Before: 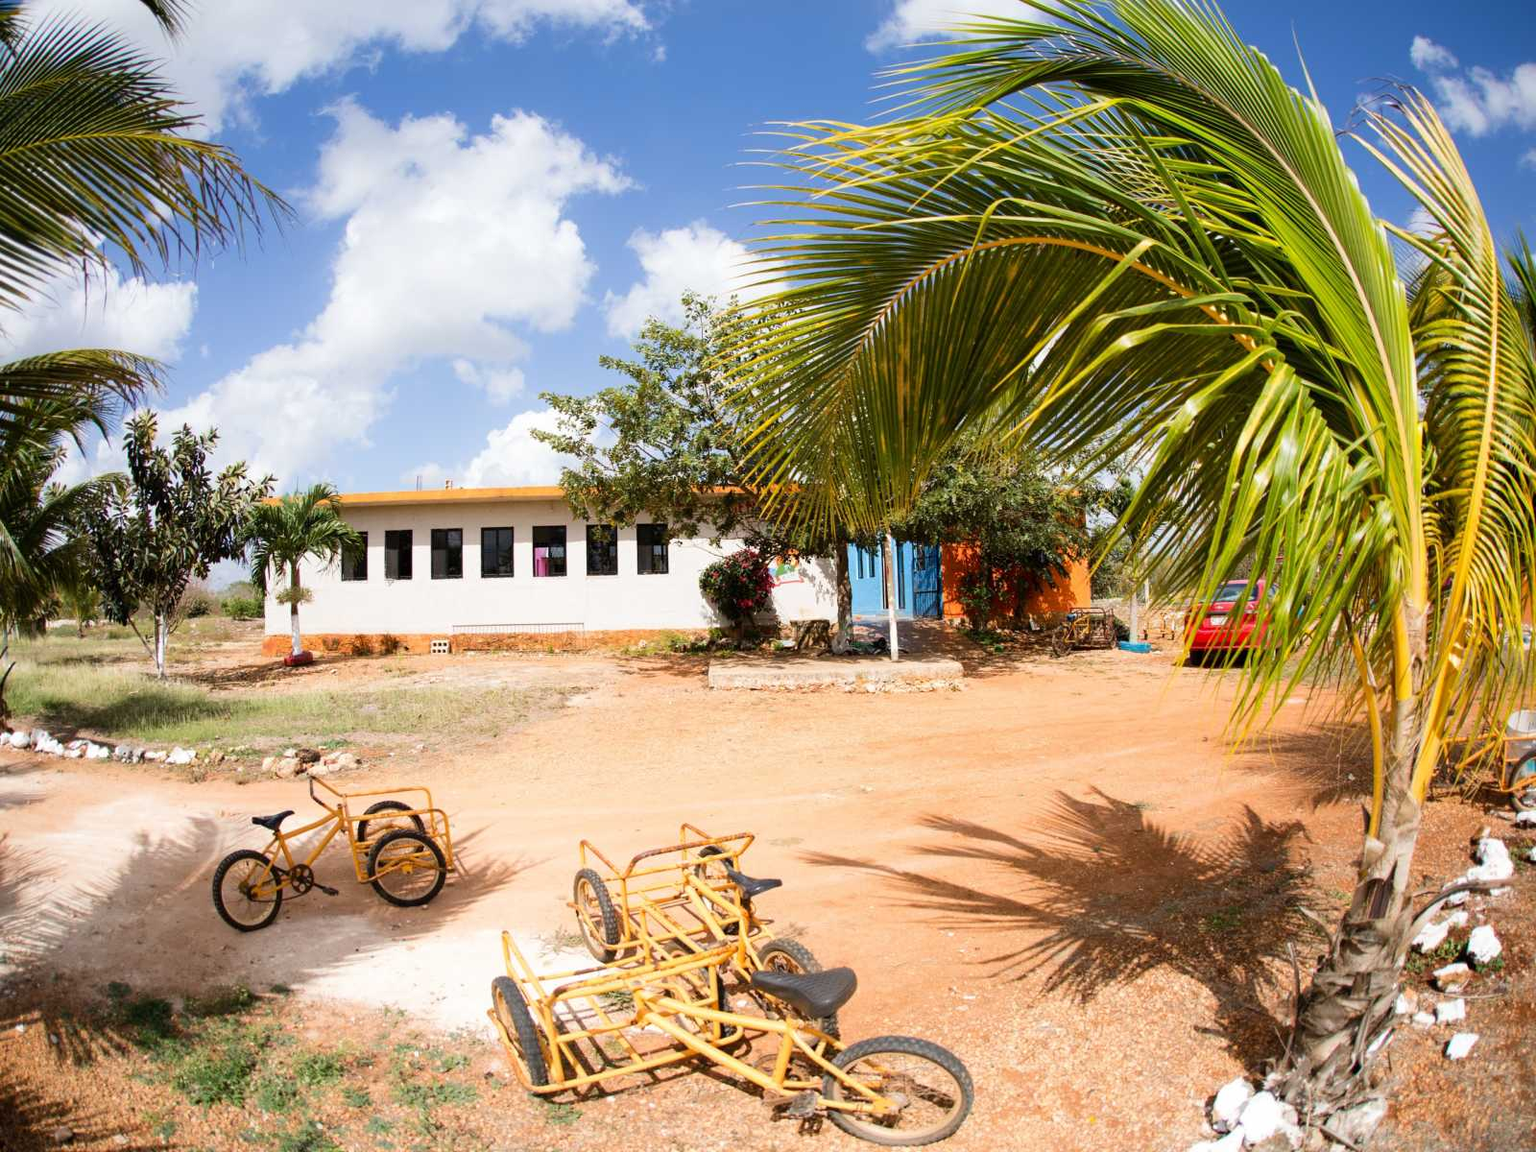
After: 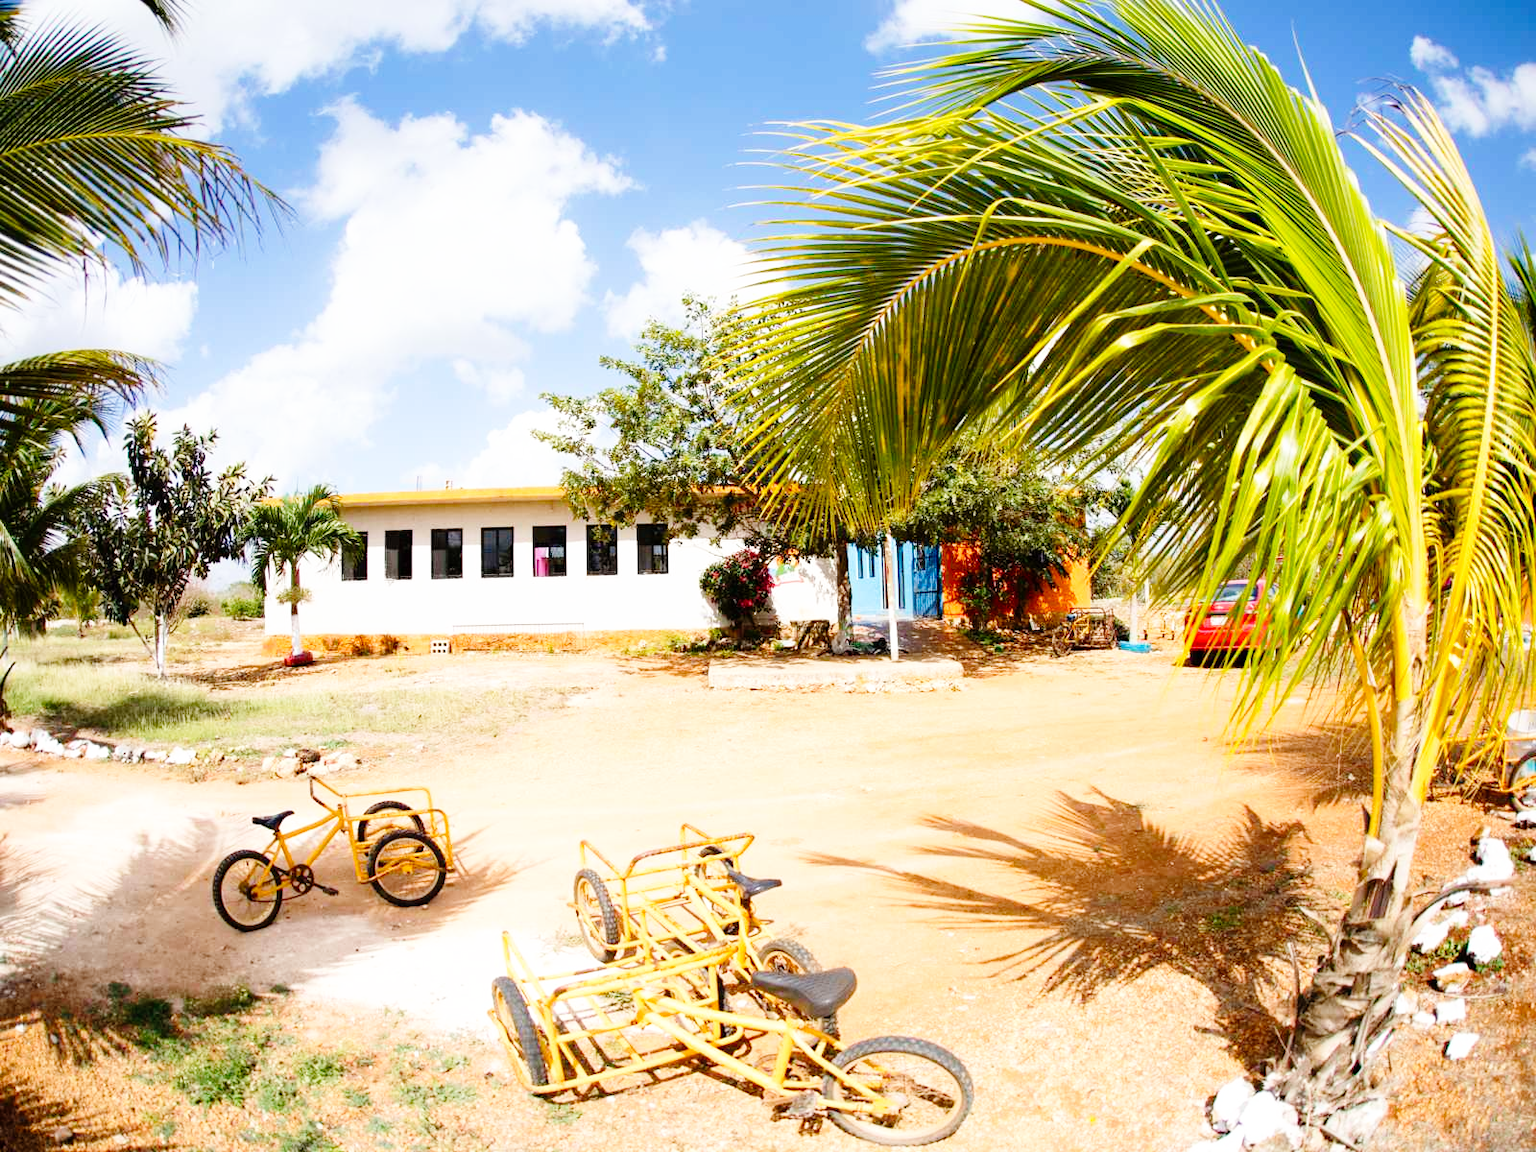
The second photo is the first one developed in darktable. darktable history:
base curve: curves: ch0 [(0, 0) (0.008, 0.007) (0.022, 0.029) (0.048, 0.089) (0.092, 0.197) (0.191, 0.399) (0.275, 0.534) (0.357, 0.65) (0.477, 0.78) (0.542, 0.833) (0.799, 0.973) (1, 1)], preserve colors none
color balance rgb: power › hue 71.69°, linear chroma grading › global chroma -0.813%, perceptual saturation grading › global saturation 8.394%, perceptual saturation grading › shadows 4.896%, global vibrance 9.507%
